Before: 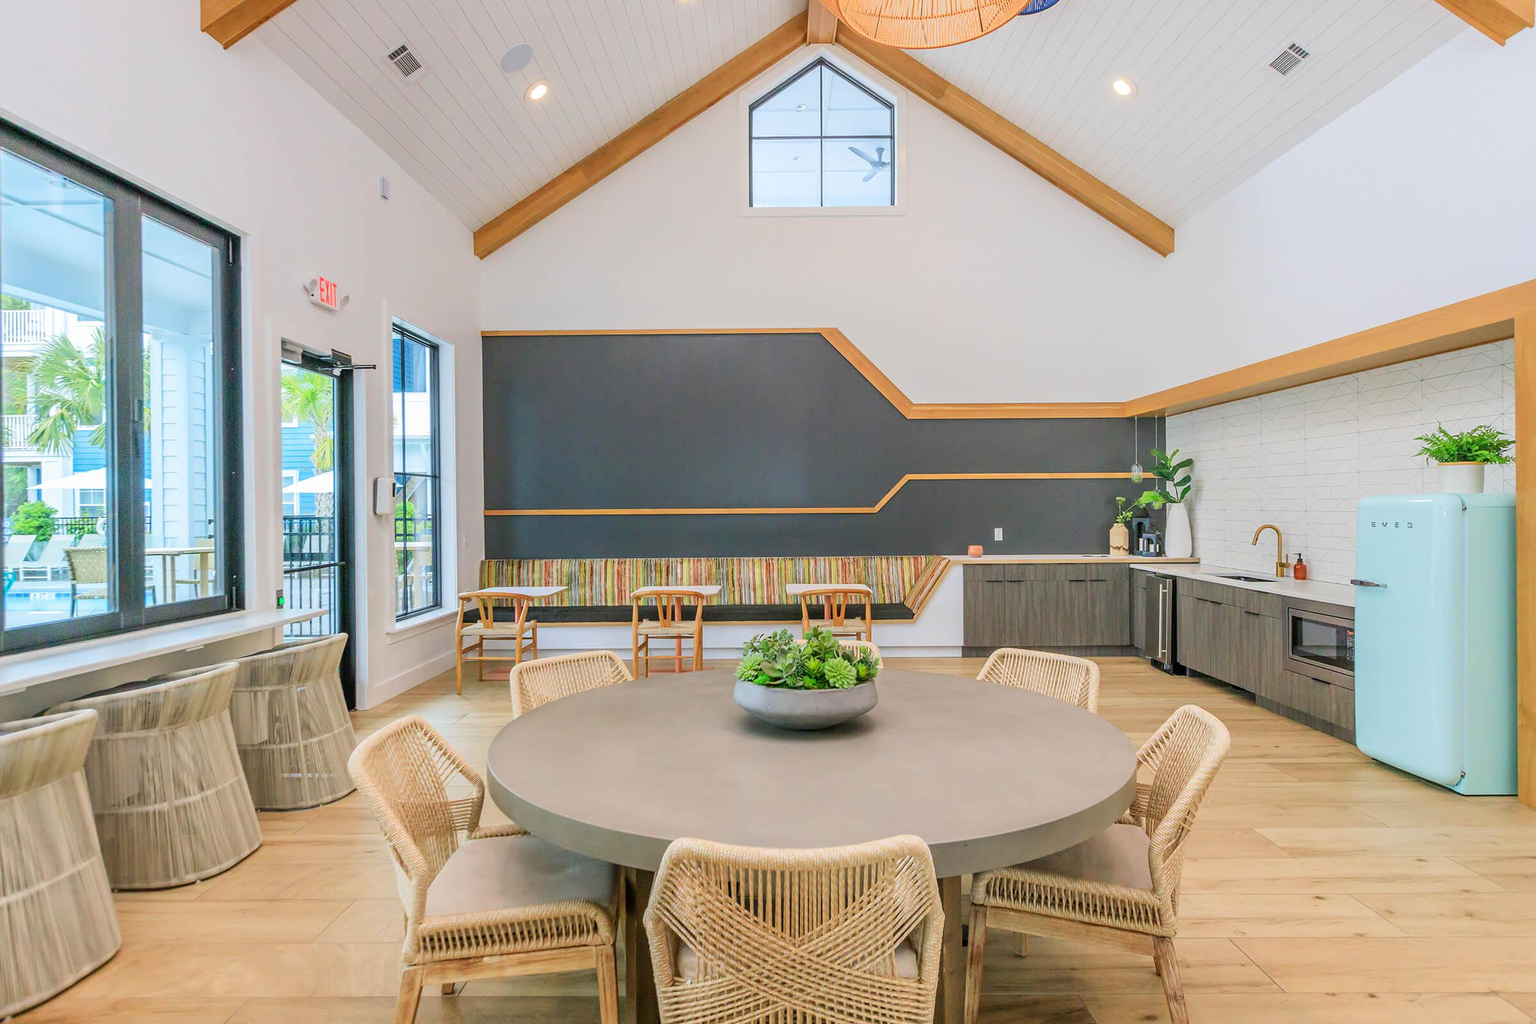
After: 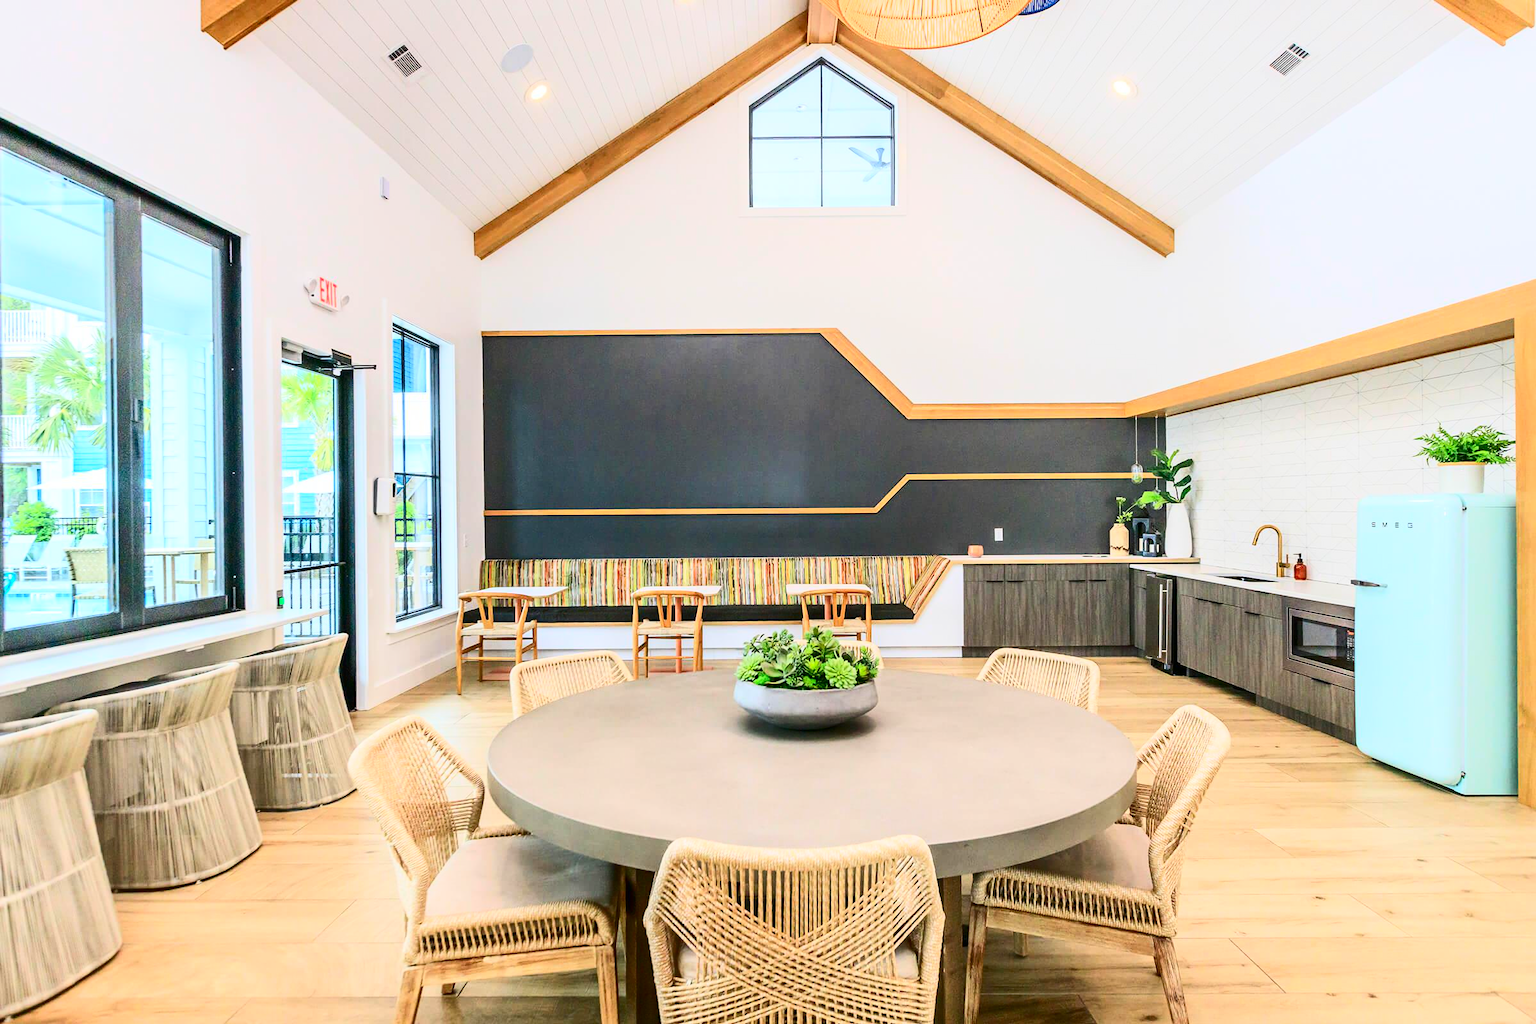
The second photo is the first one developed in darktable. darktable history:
contrast brightness saturation: contrast 0.402, brightness 0.096, saturation 0.21
